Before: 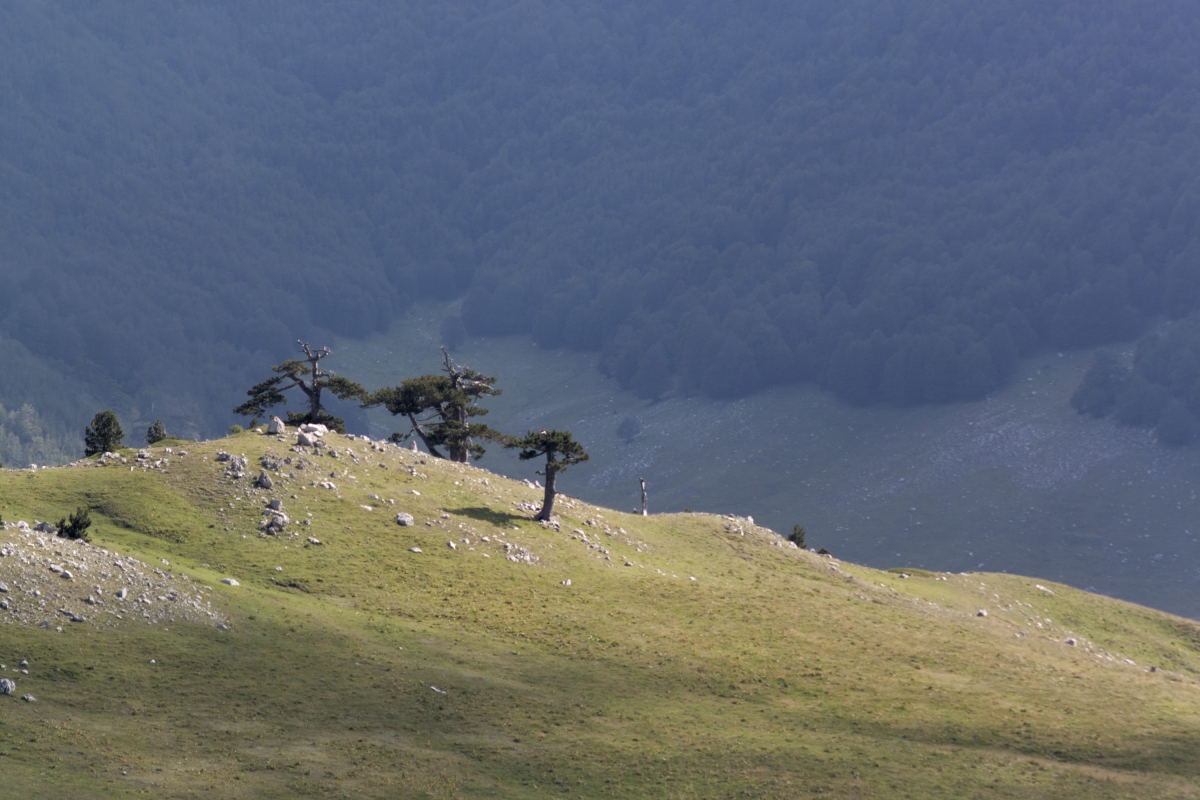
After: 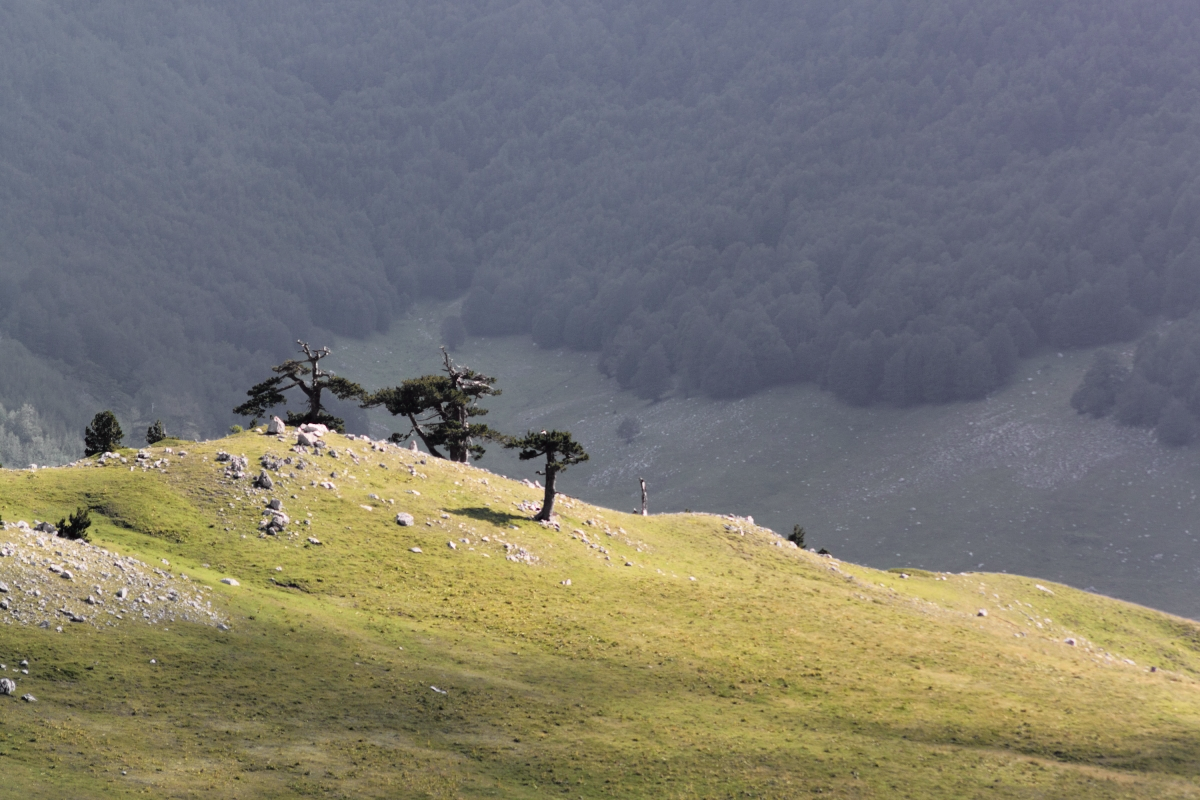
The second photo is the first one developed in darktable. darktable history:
tone curve: curves: ch0 [(0, 0.014) (0.17, 0.099) (0.392, 0.438) (0.725, 0.828) (0.872, 0.918) (1, 0.981)]; ch1 [(0, 0) (0.402, 0.36) (0.489, 0.491) (0.5, 0.503) (0.515, 0.52) (0.545, 0.572) (0.615, 0.662) (0.701, 0.725) (1, 1)]; ch2 [(0, 0) (0.42, 0.458) (0.485, 0.499) (0.503, 0.503) (0.531, 0.542) (0.561, 0.594) (0.644, 0.694) (0.717, 0.753) (1, 0.991)], color space Lab, independent channels
